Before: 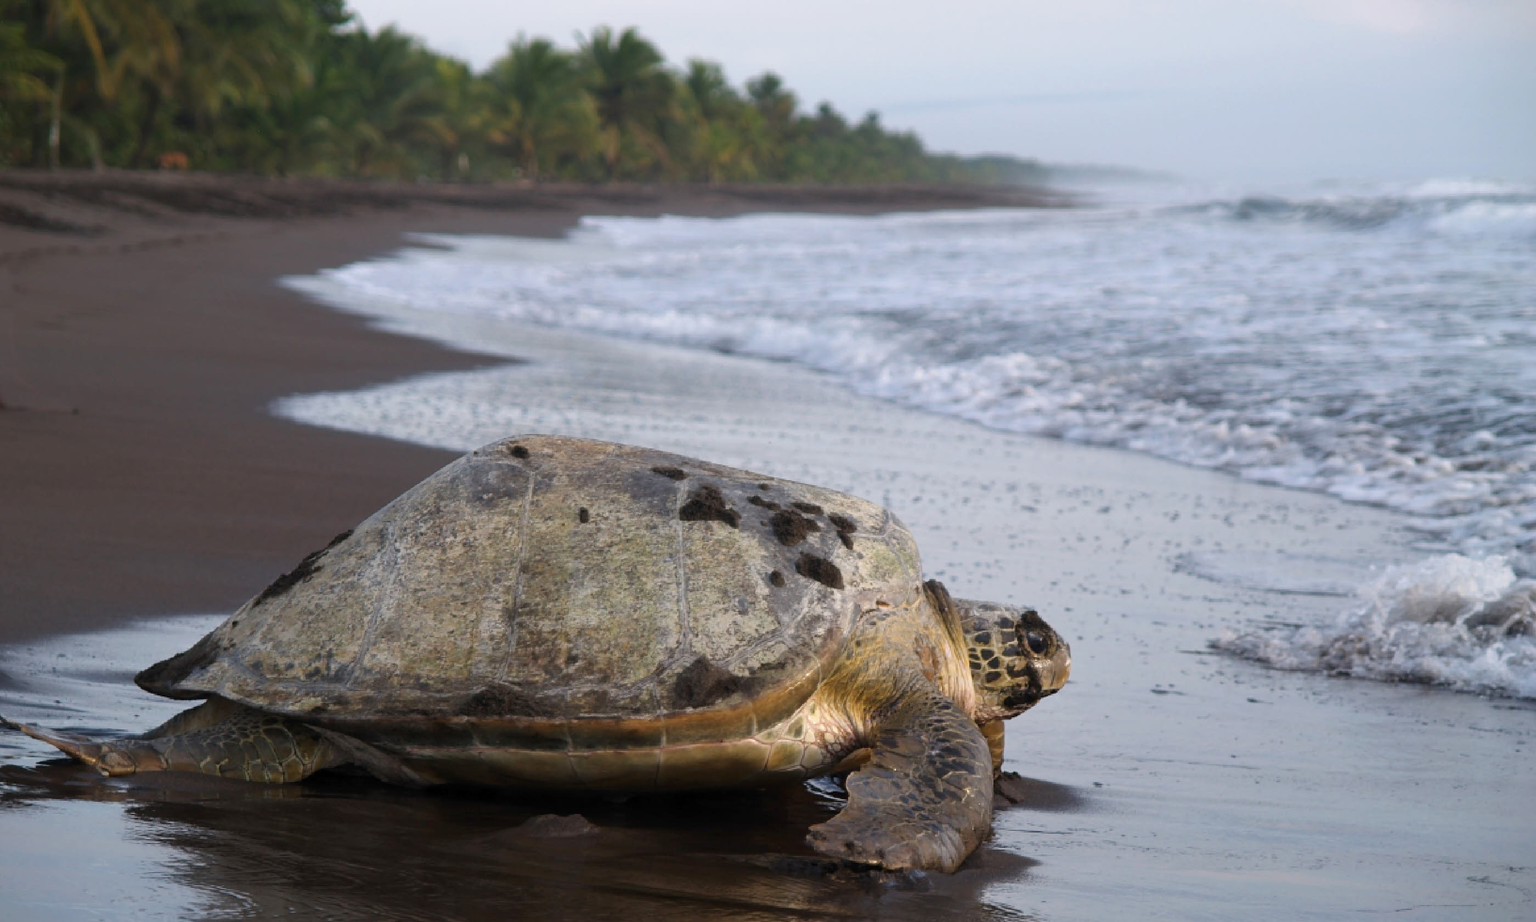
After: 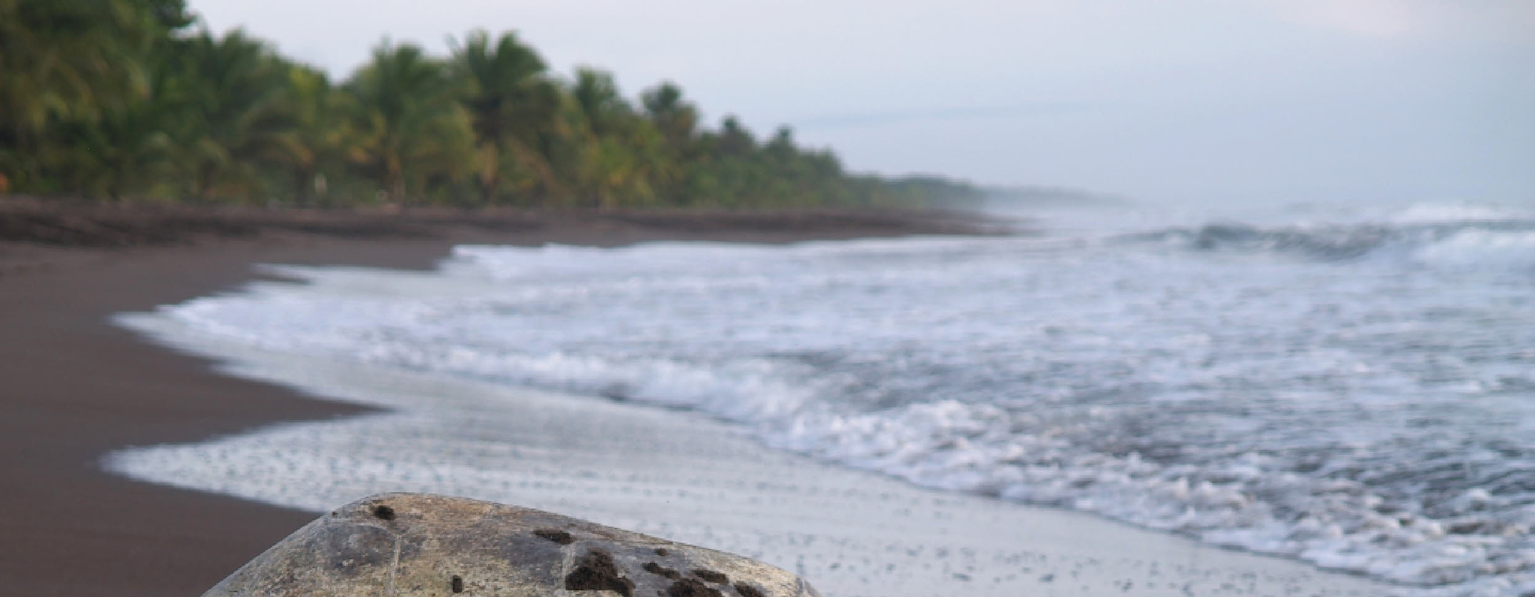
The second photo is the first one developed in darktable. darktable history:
crop and rotate: left 11.812%, bottom 42.776%
tone equalizer: on, module defaults
